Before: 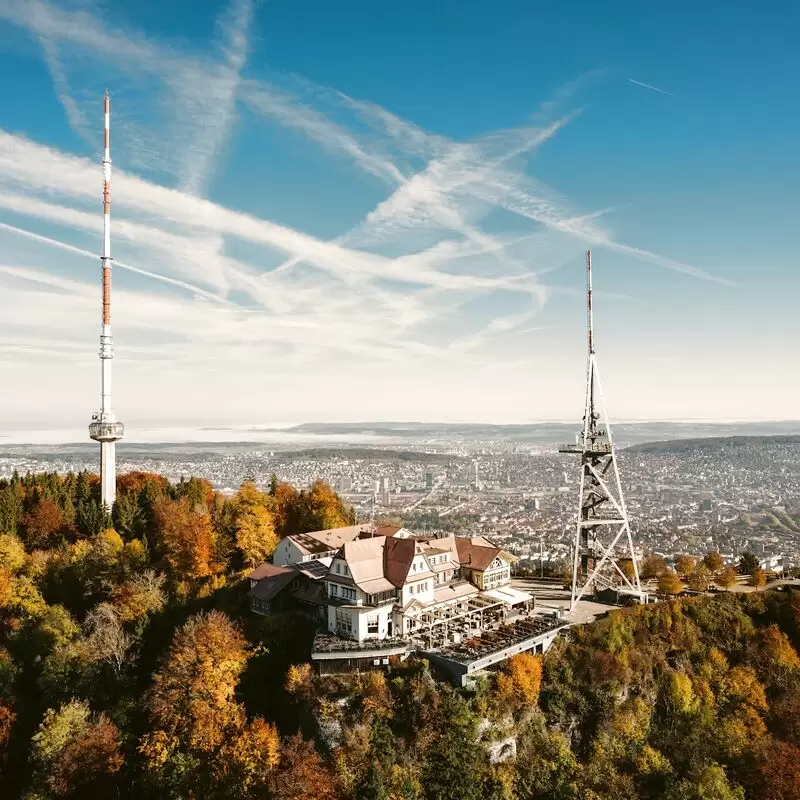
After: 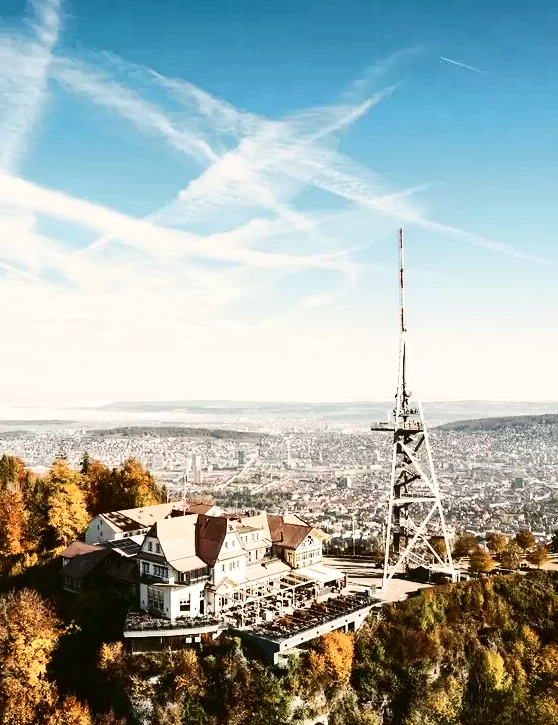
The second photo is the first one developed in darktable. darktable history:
crop and rotate: left 23.62%, top 2.752%, right 6.597%, bottom 6.55%
contrast brightness saturation: contrast 0.395, brightness 0.103
